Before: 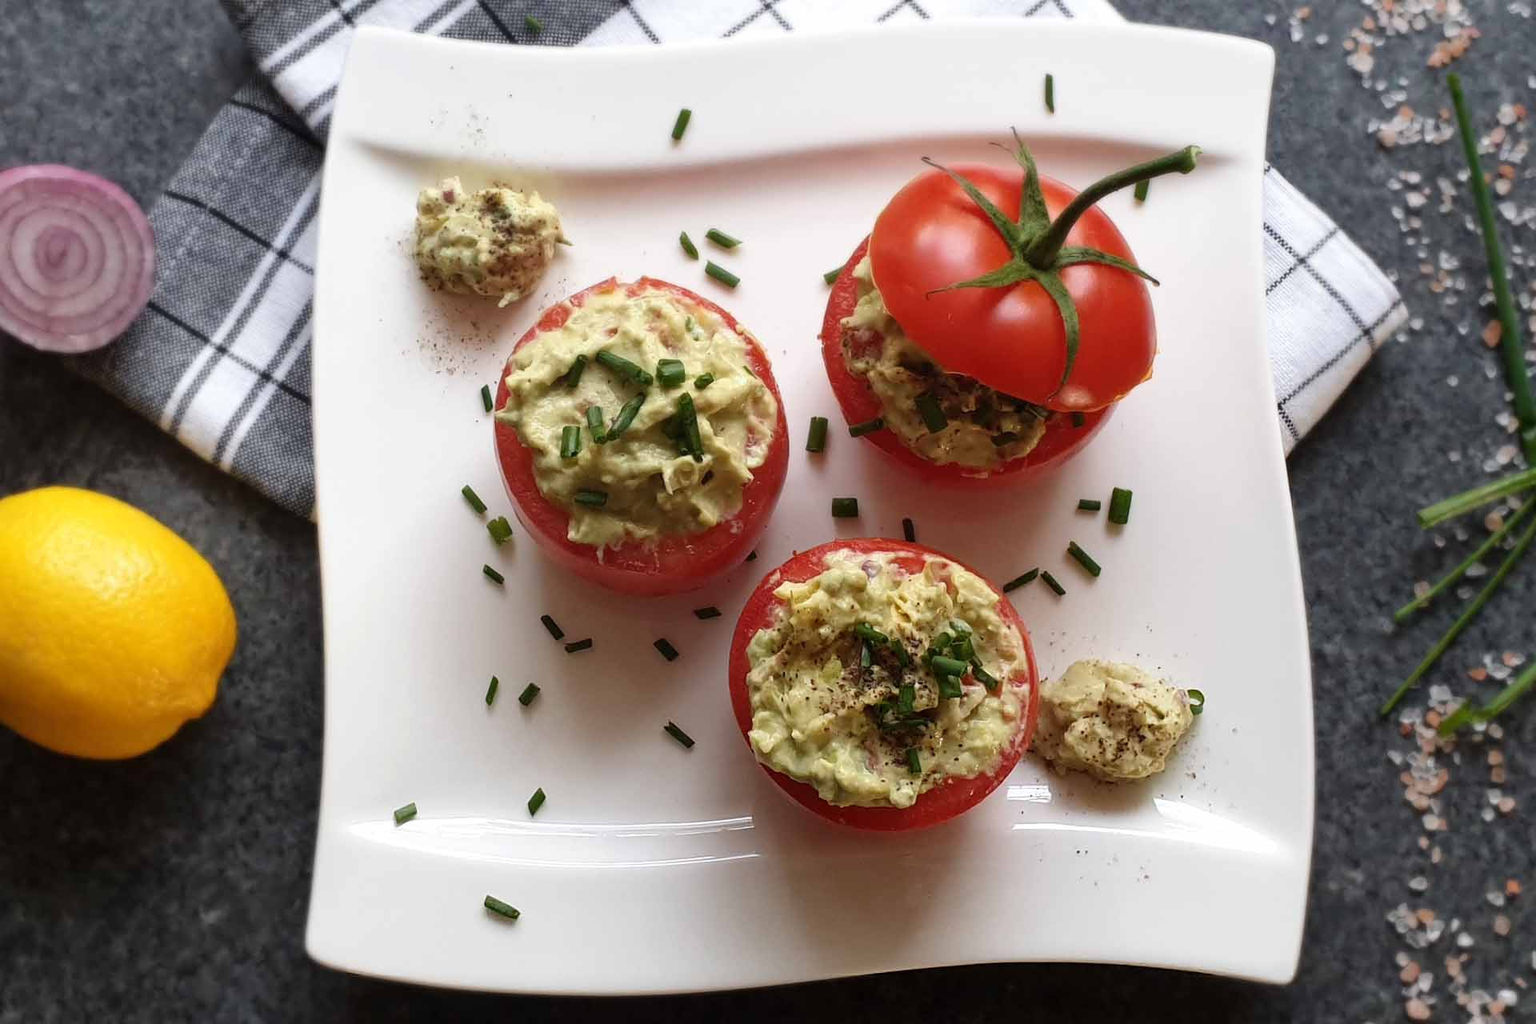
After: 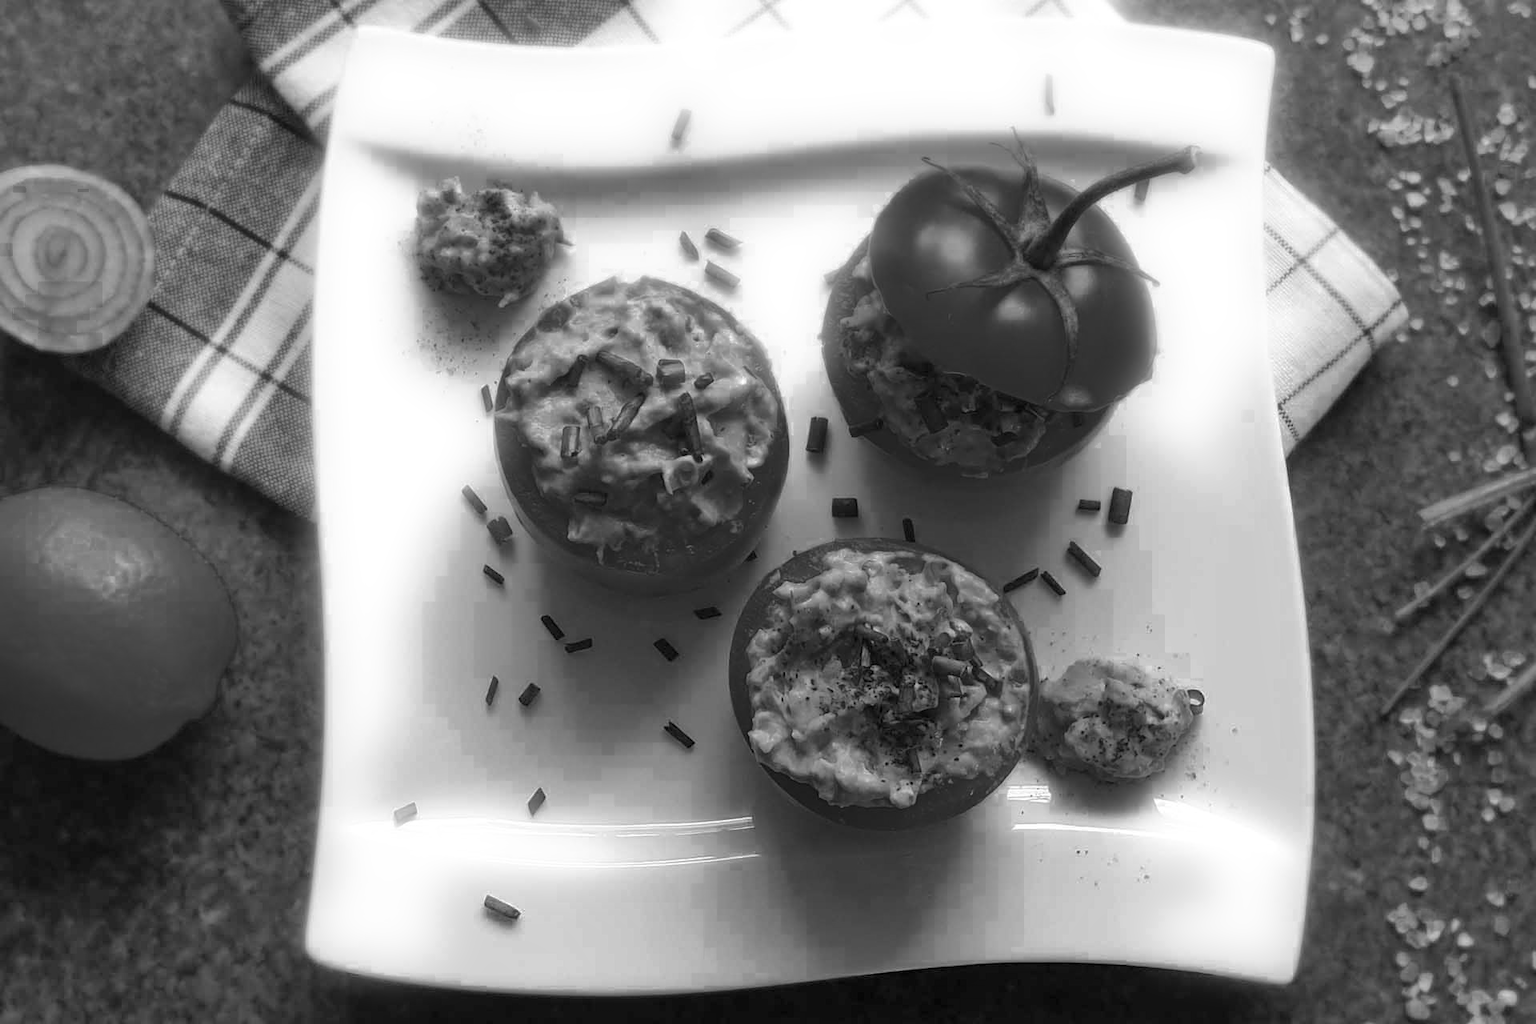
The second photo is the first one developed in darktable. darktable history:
color zones: curves: ch0 [(0.002, 0.429) (0.121, 0.212) (0.198, 0.113) (0.276, 0.344) (0.331, 0.541) (0.41, 0.56) (0.482, 0.289) (0.619, 0.227) (0.721, 0.18) (0.821, 0.435) (0.928, 0.555) (1, 0.587)]; ch1 [(0, 0) (0.143, 0) (0.286, 0) (0.429, 0) (0.571, 0) (0.714, 0) (0.857, 0)]
shadows and highlights: on, module defaults
bloom: size 5%, threshold 95%, strength 15%
